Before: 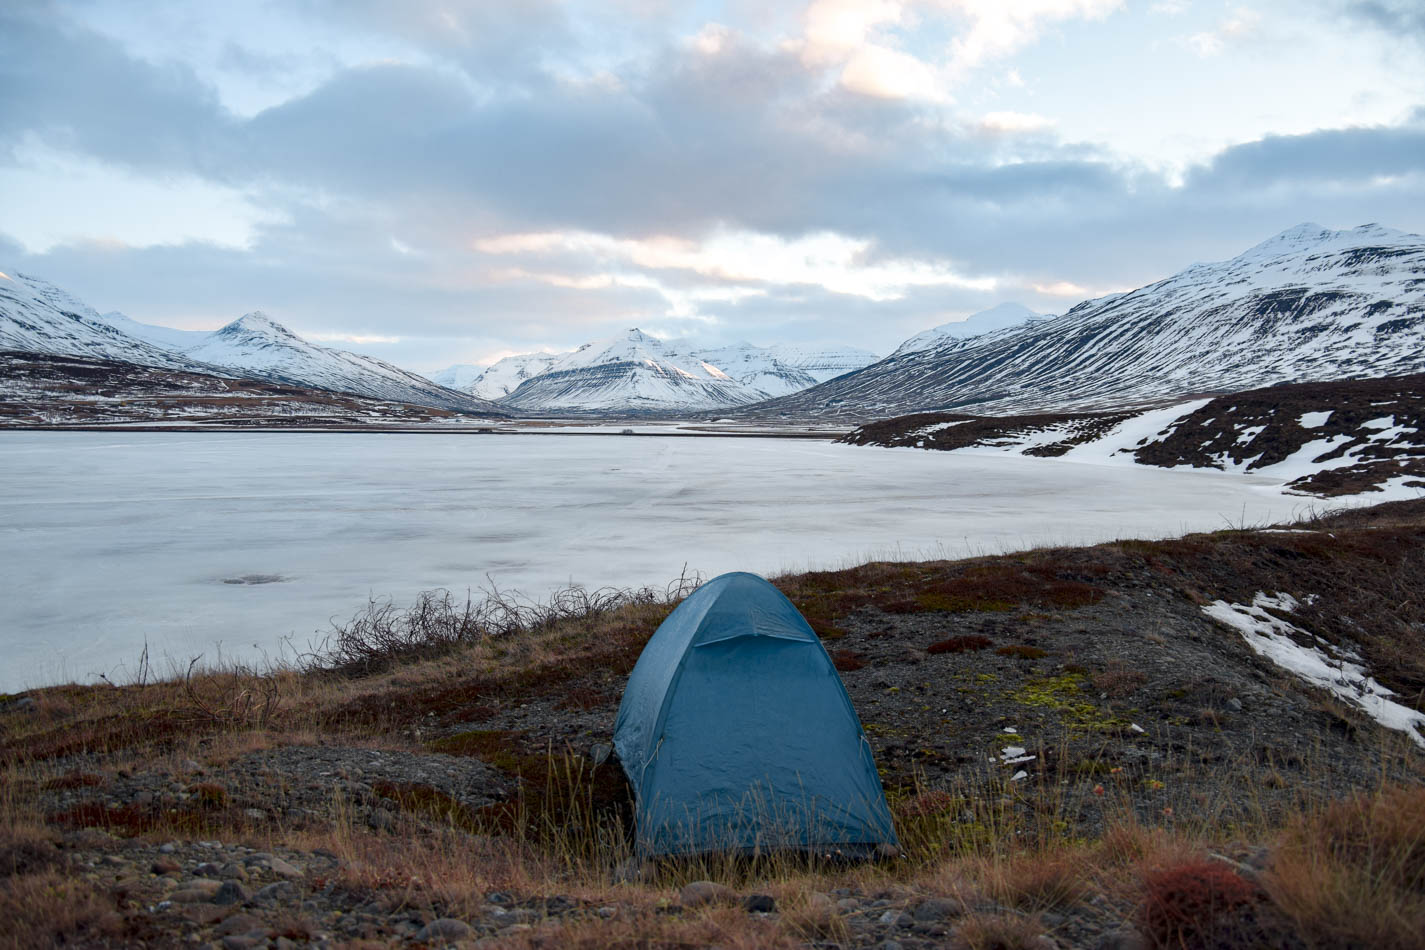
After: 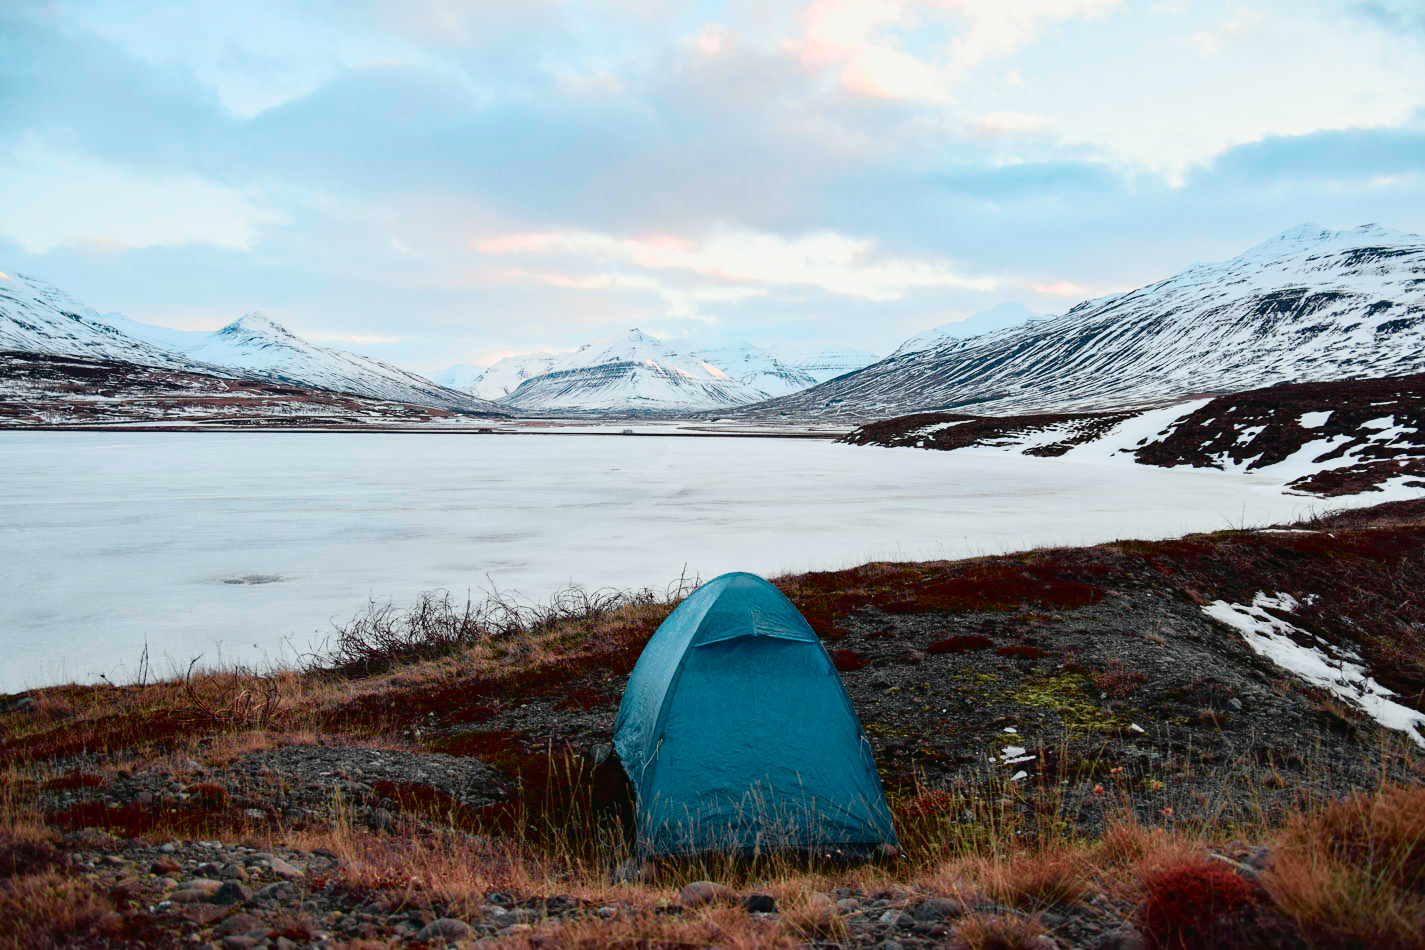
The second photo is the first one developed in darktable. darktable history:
tone curve: curves: ch0 [(0, 0.023) (0.113, 0.081) (0.204, 0.197) (0.498, 0.608) (0.709, 0.819) (0.984, 0.961)]; ch1 [(0, 0) (0.172, 0.123) (0.317, 0.272) (0.414, 0.382) (0.476, 0.479) (0.505, 0.501) (0.528, 0.54) (0.618, 0.647) (0.709, 0.764) (1, 1)]; ch2 [(0, 0) (0.411, 0.424) (0.492, 0.502) (0.521, 0.521) (0.55, 0.576) (0.686, 0.638) (1, 1)], color space Lab, independent channels, preserve colors none
exposure: compensate highlight preservation false
